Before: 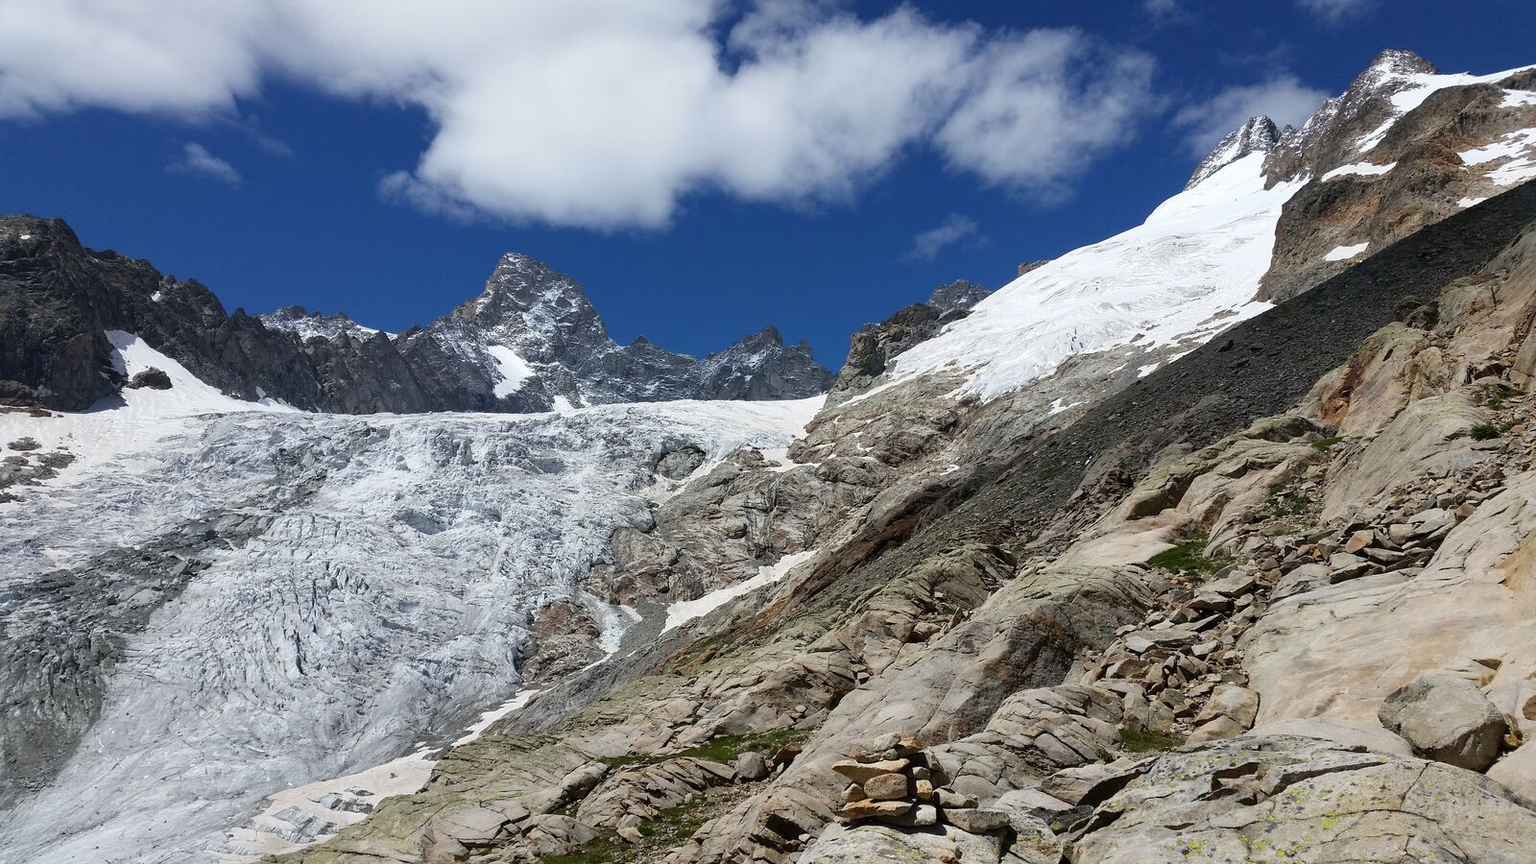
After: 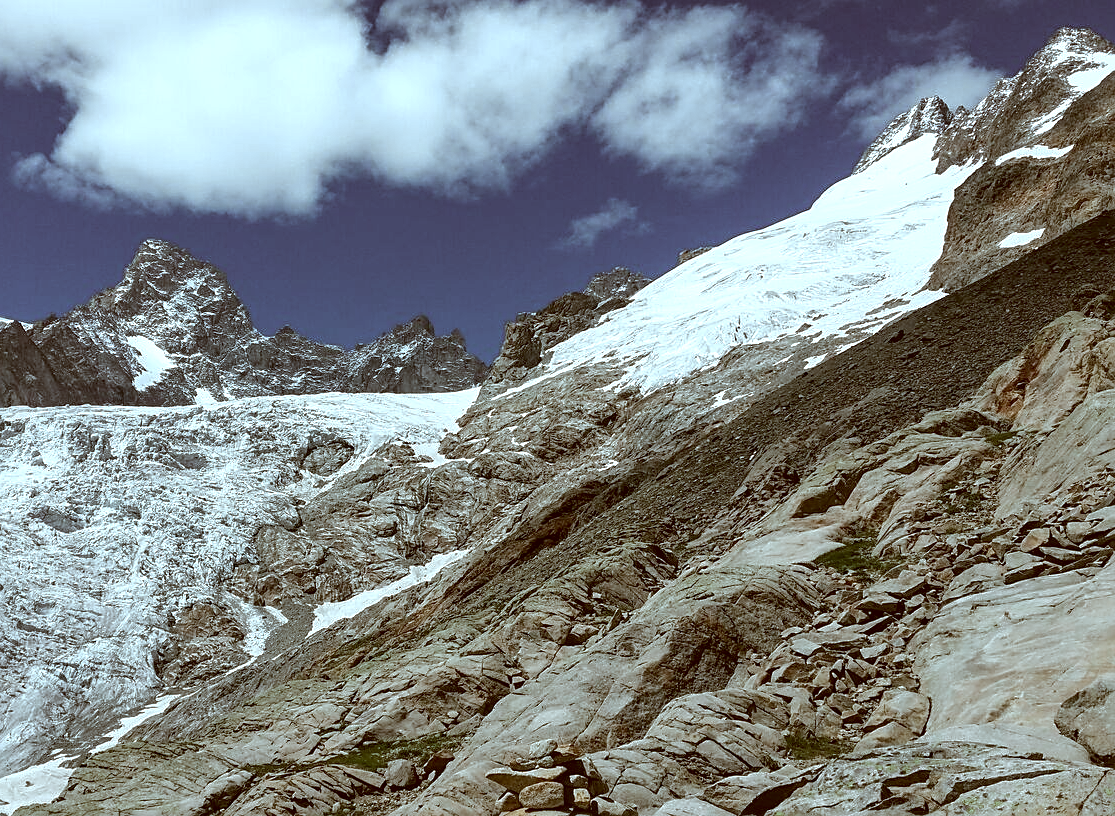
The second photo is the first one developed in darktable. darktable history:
crop and rotate: left 23.847%, top 2.689%, right 6.456%, bottom 6.643%
color correction: highlights a* -14.52, highlights b* -16.96, shadows a* 10.57, shadows b* 29.38
local contrast: highlights 55%, shadows 51%, detail 130%, midtone range 0.445
color zones: curves: ch0 [(0, 0.5) (0.125, 0.4) (0.25, 0.5) (0.375, 0.4) (0.5, 0.4) (0.625, 0.6) (0.75, 0.6) (0.875, 0.5)]; ch1 [(0, 0.35) (0.125, 0.45) (0.25, 0.35) (0.375, 0.35) (0.5, 0.35) (0.625, 0.35) (0.75, 0.45) (0.875, 0.35)]; ch2 [(0, 0.6) (0.125, 0.5) (0.25, 0.5) (0.375, 0.6) (0.5, 0.6) (0.625, 0.5) (0.75, 0.5) (0.875, 0.5)]
sharpen: on, module defaults
